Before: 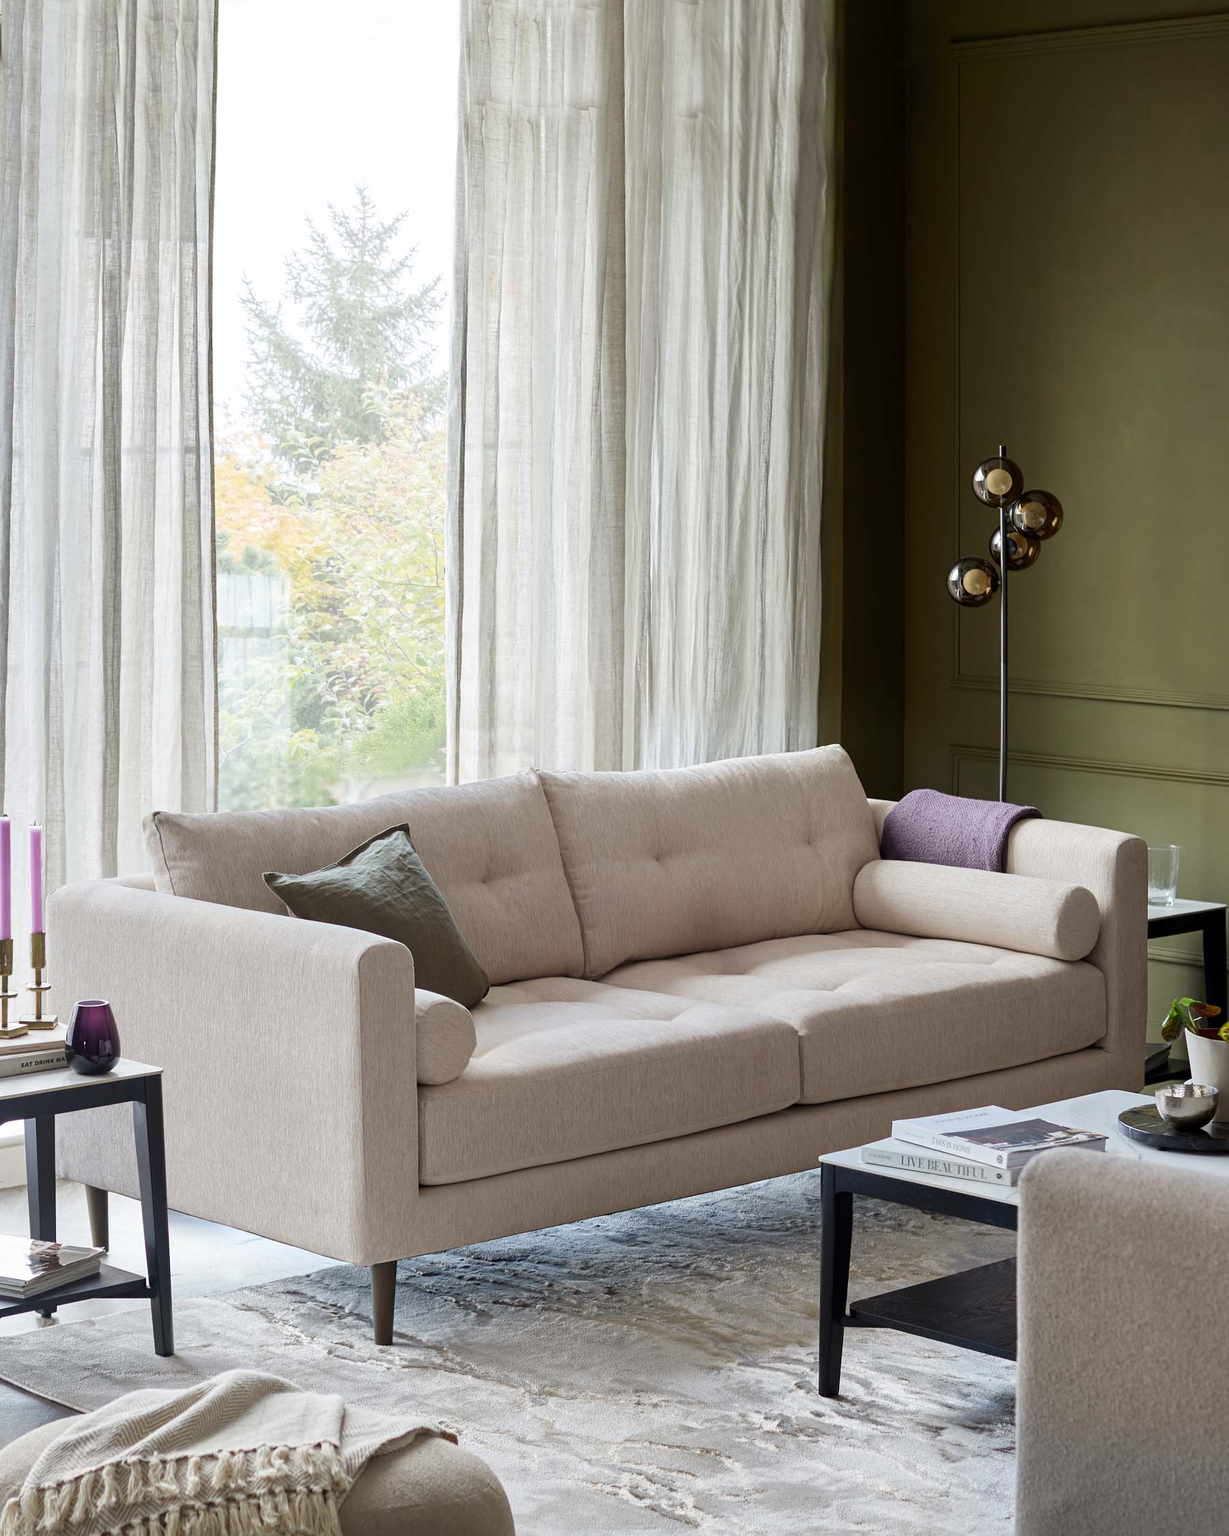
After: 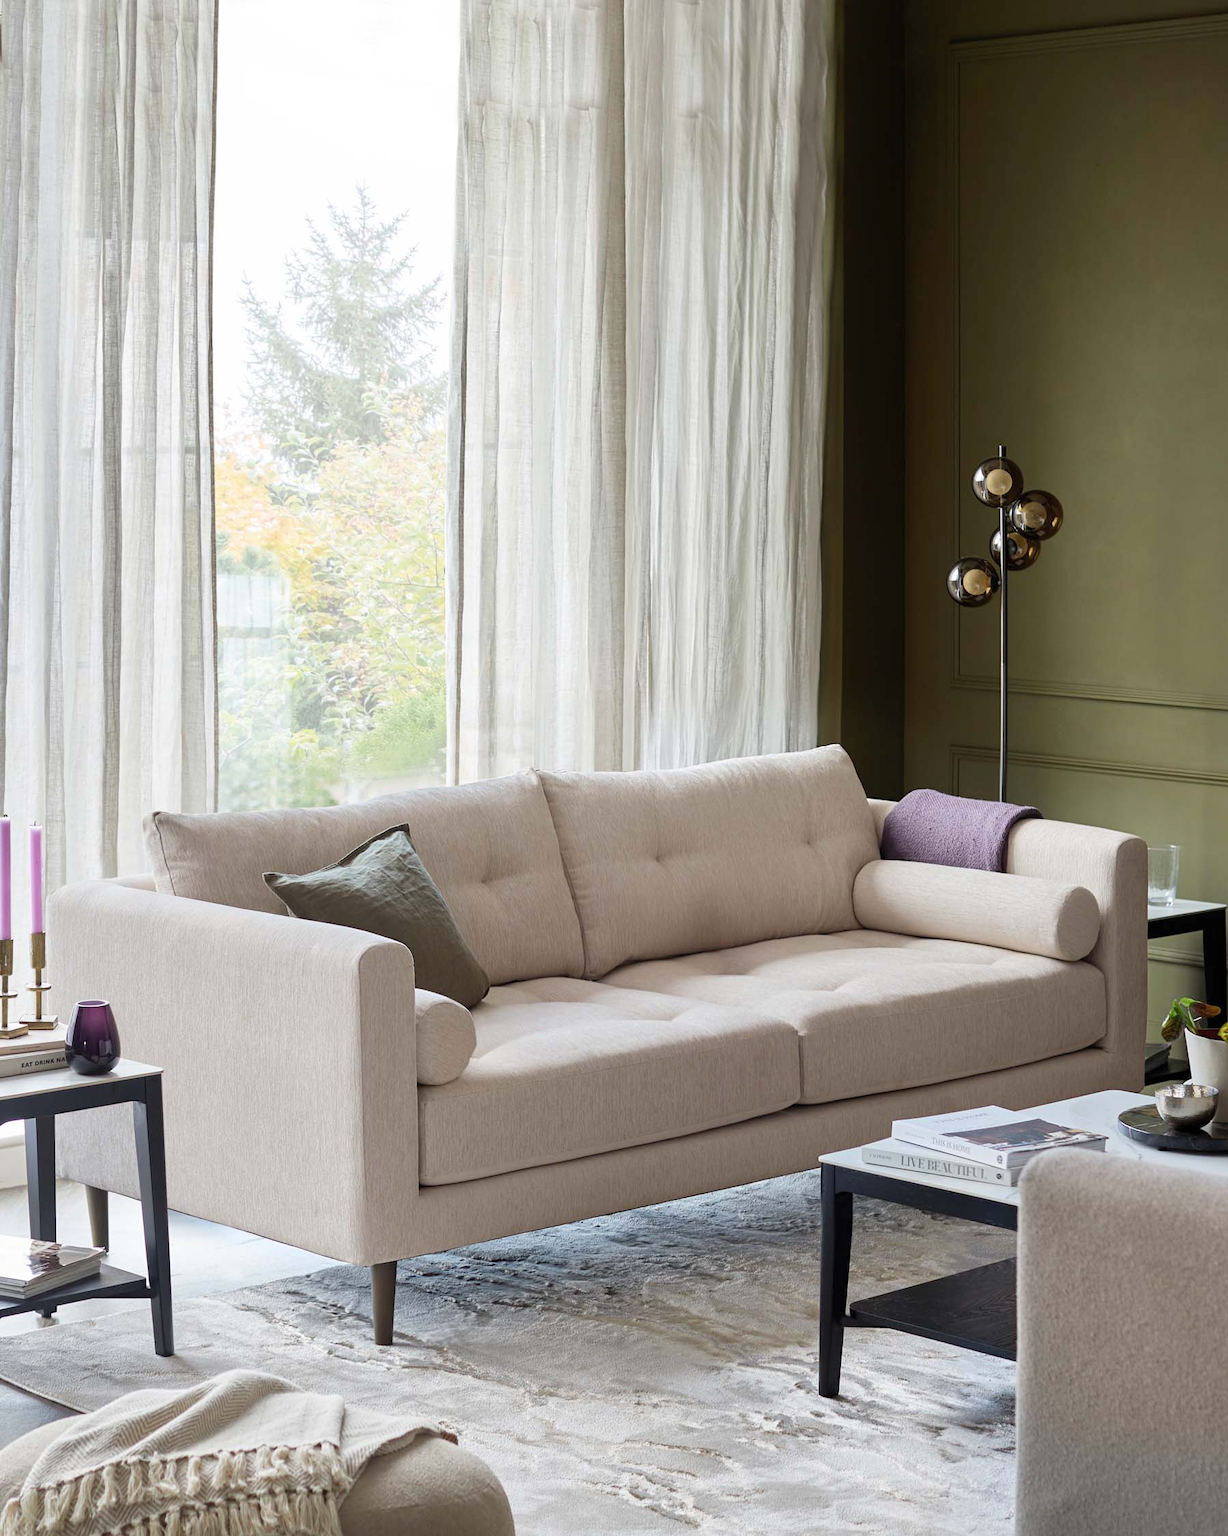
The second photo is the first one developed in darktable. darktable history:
contrast brightness saturation: contrast 0.047, brightness 0.06, saturation 0.006
